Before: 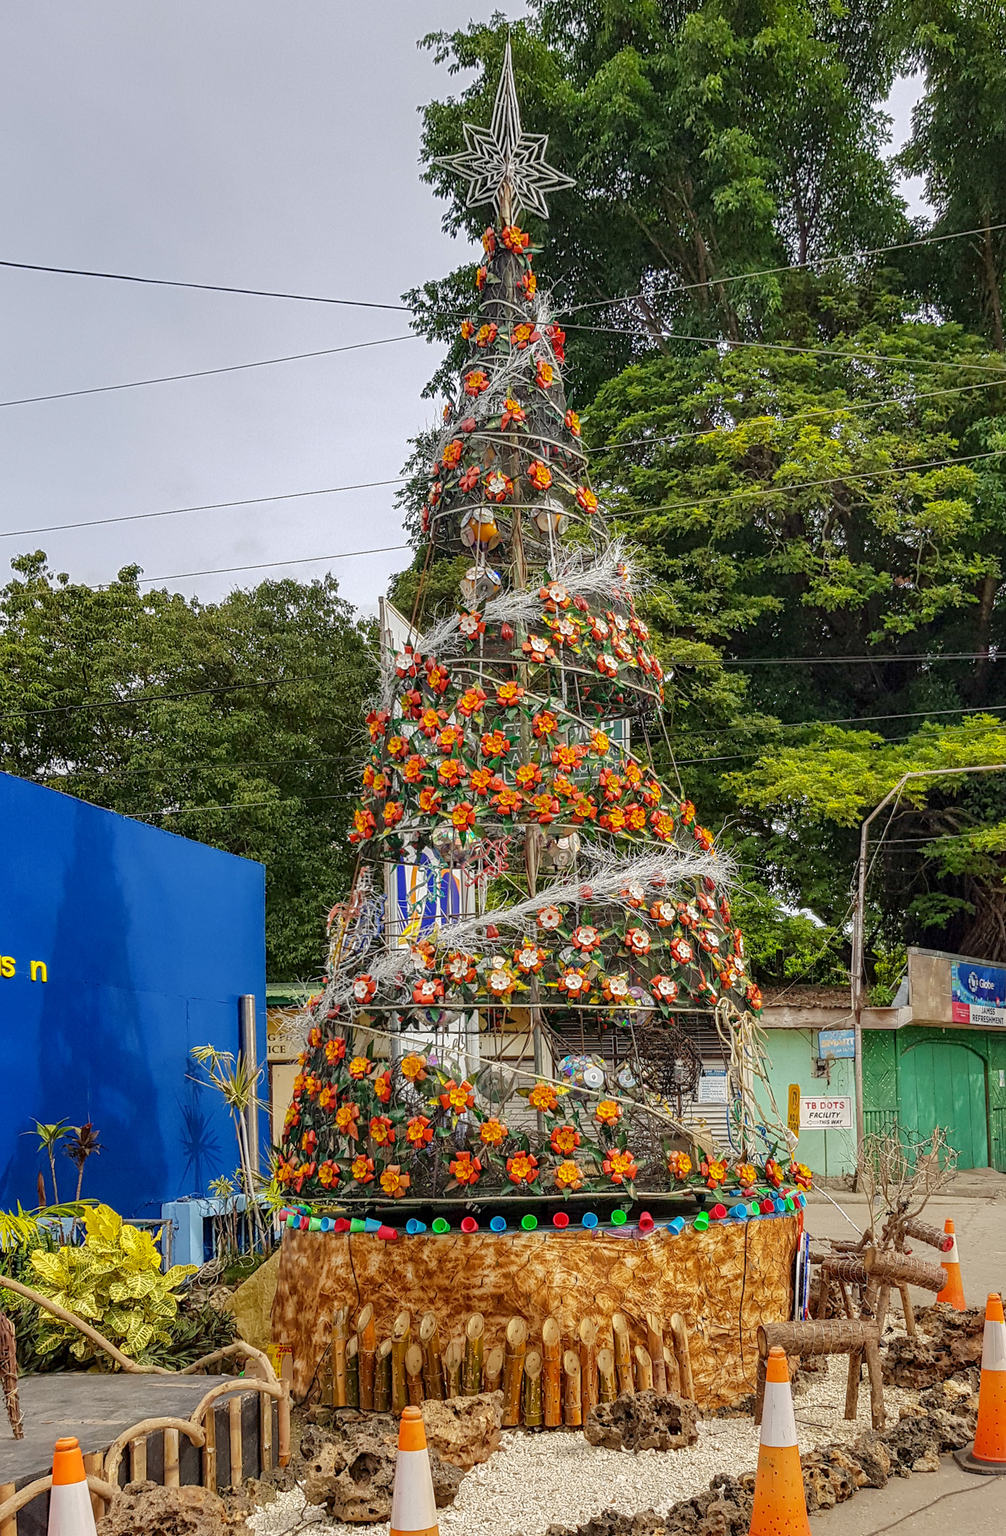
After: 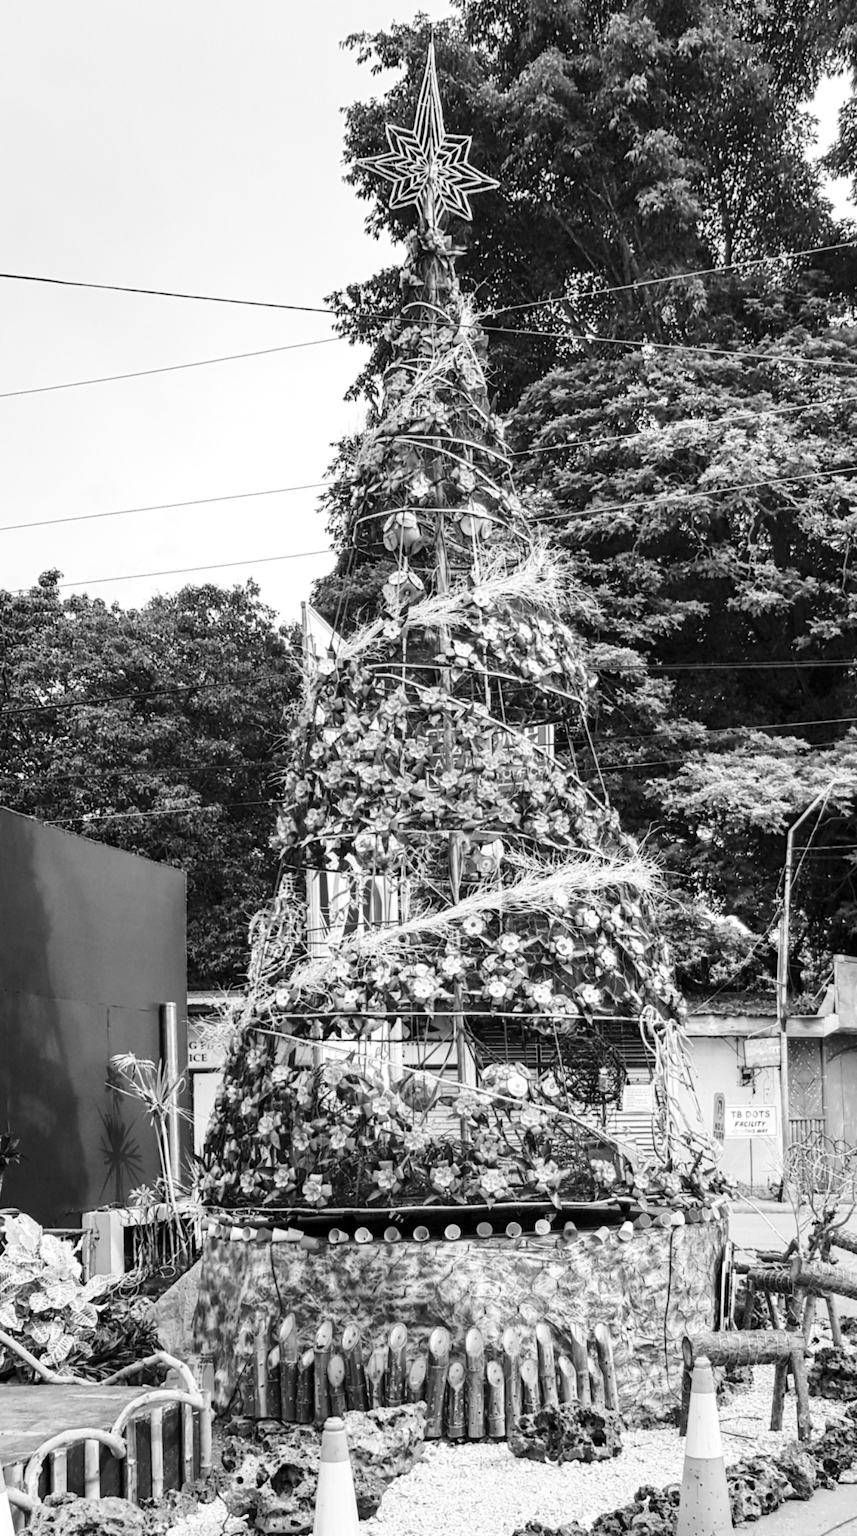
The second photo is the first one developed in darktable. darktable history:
lowpass: radius 0.76, contrast 1.56, saturation 0, unbound 0
crop: left 8.026%, right 7.374%
exposure: exposure 0.559 EV, compensate highlight preservation false
